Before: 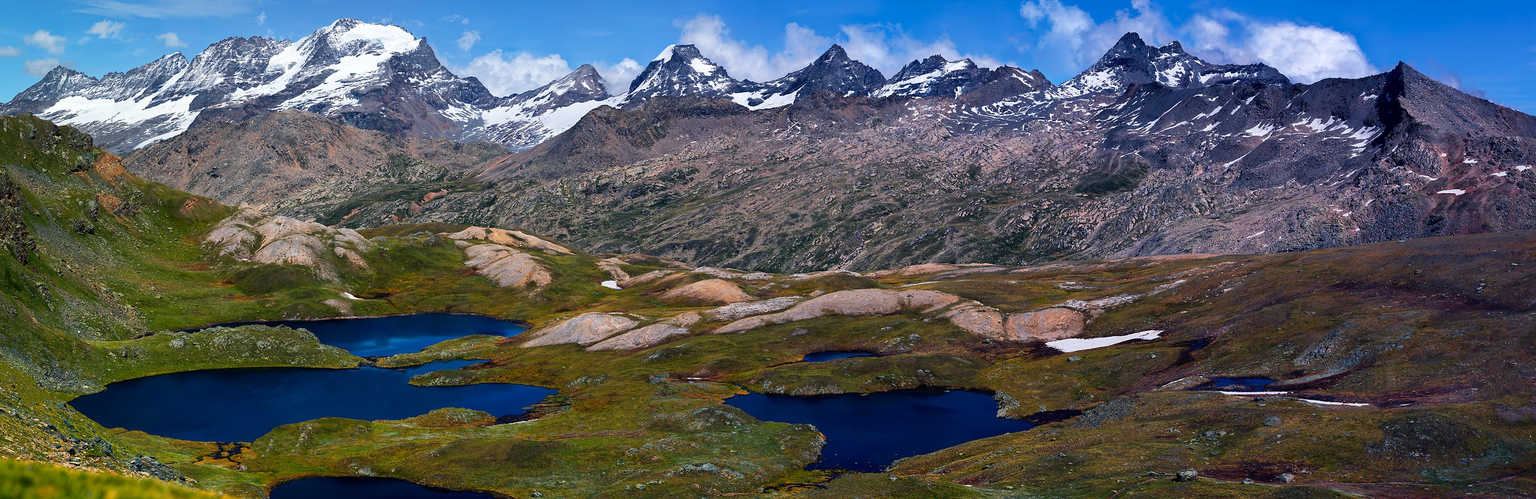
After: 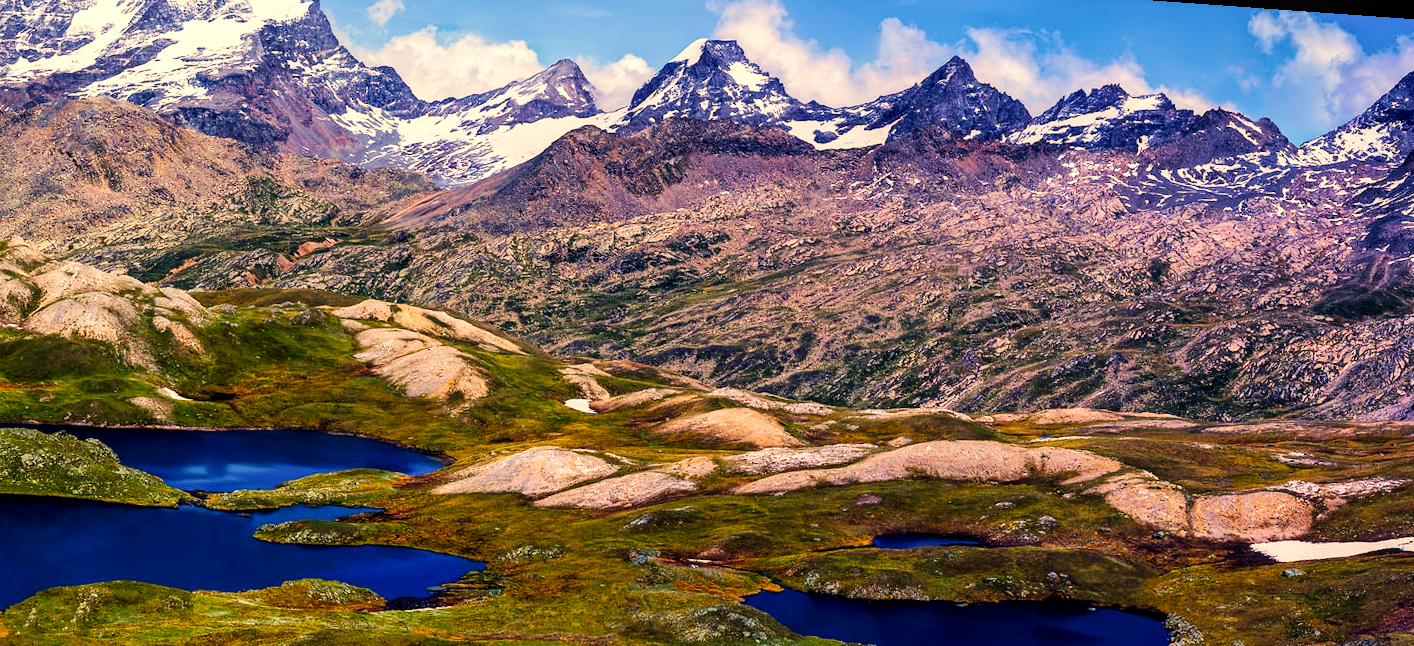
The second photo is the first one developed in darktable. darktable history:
white balance: red 1.05, blue 1.072
color correction: highlights a* 2.72, highlights b* 22.8
local contrast: detail 130%
crop: left 16.202%, top 11.208%, right 26.045%, bottom 20.557%
rotate and perspective: rotation 4.1°, automatic cropping off
base curve: curves: ch0 [(0, 0) (0.032, 0.025) (0.121, 0.166) (0.206, 0.329) (0.605, 0.79) (1, 1)], preserve colors none
velvia: strength 39.63%
